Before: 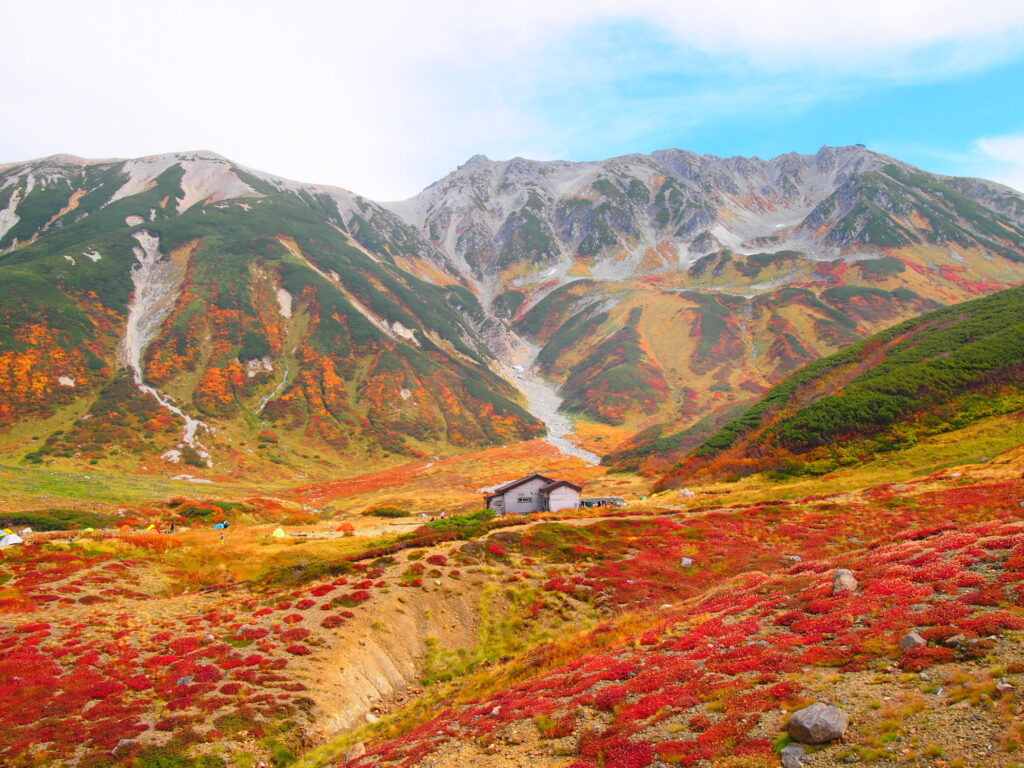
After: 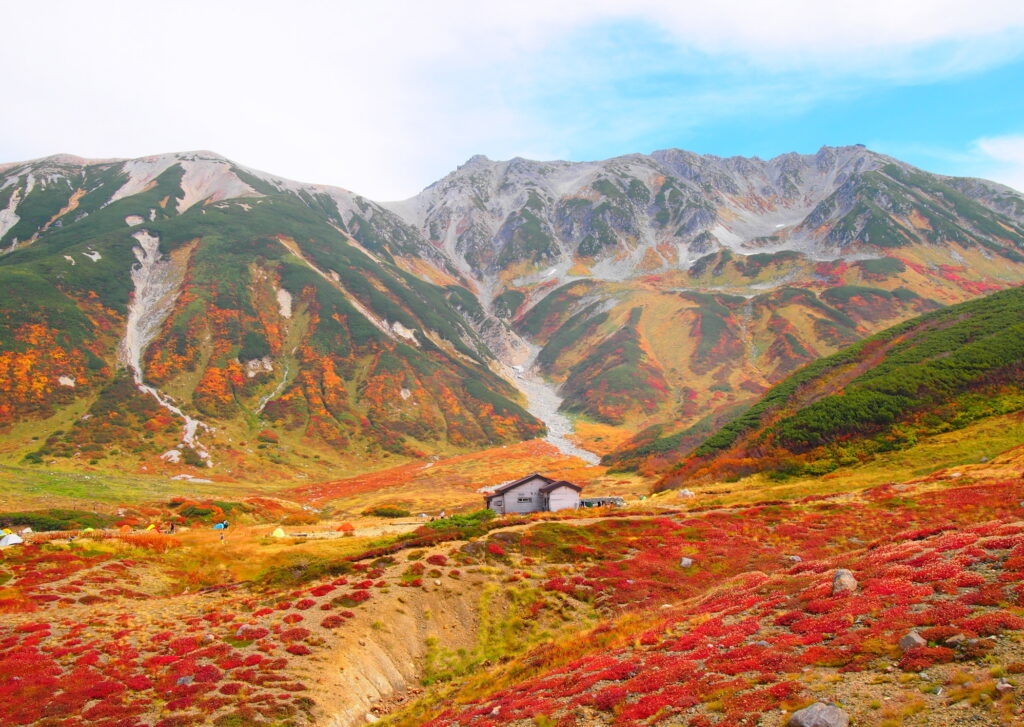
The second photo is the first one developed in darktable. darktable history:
crop and rotate: top 0.011%, bottom 5.258%
